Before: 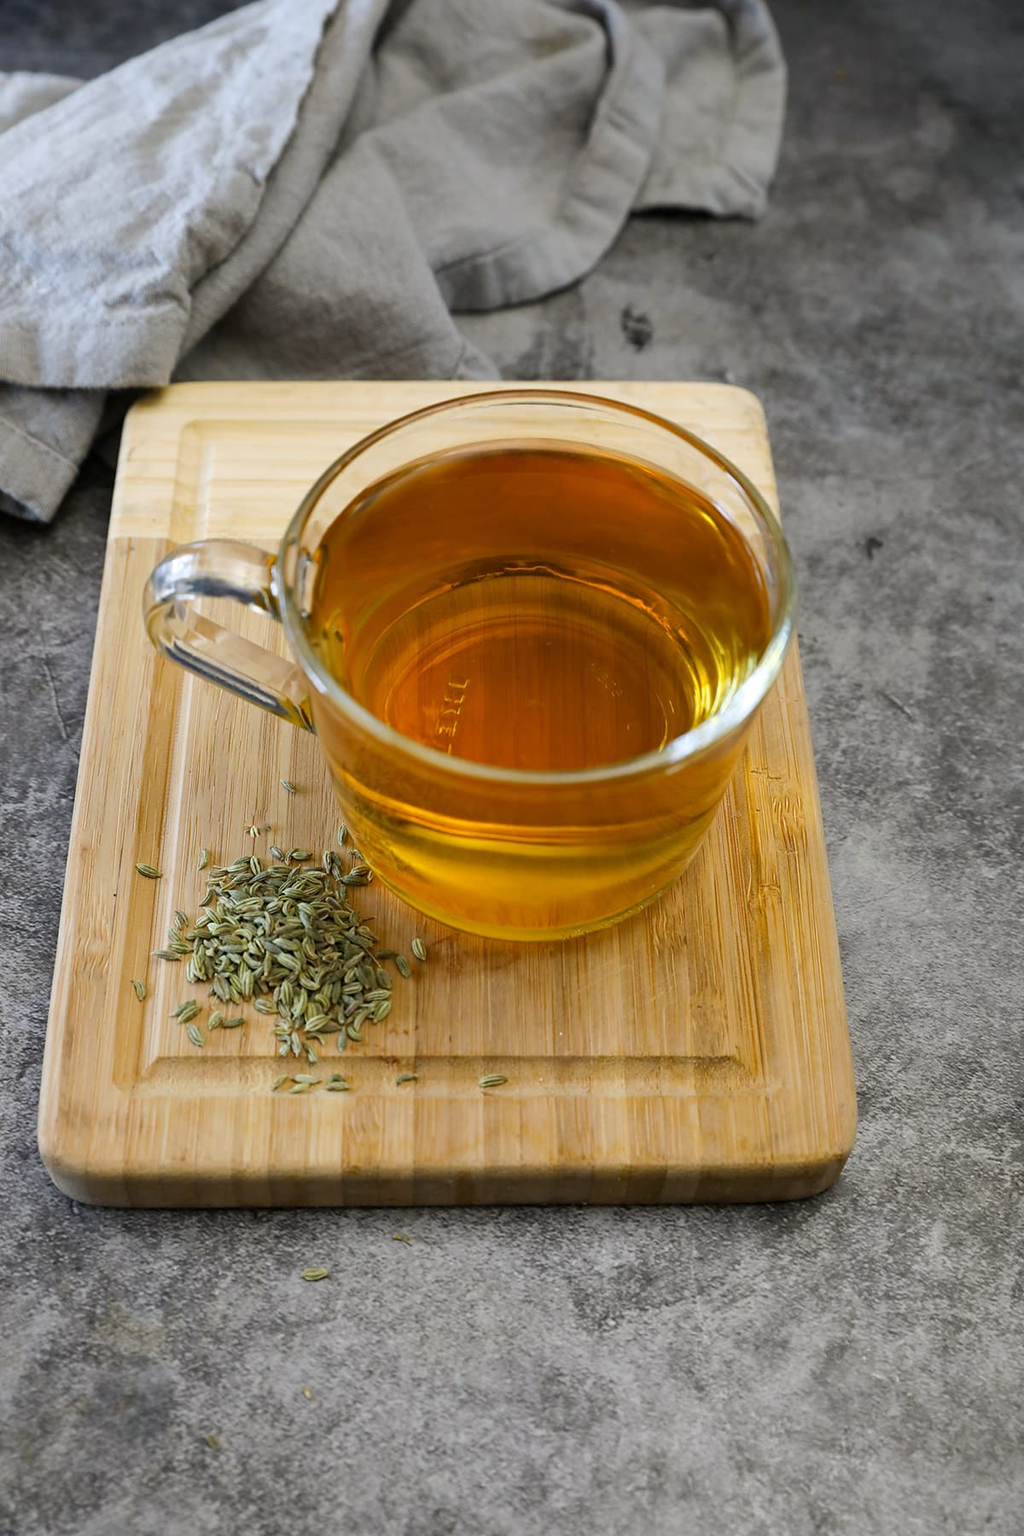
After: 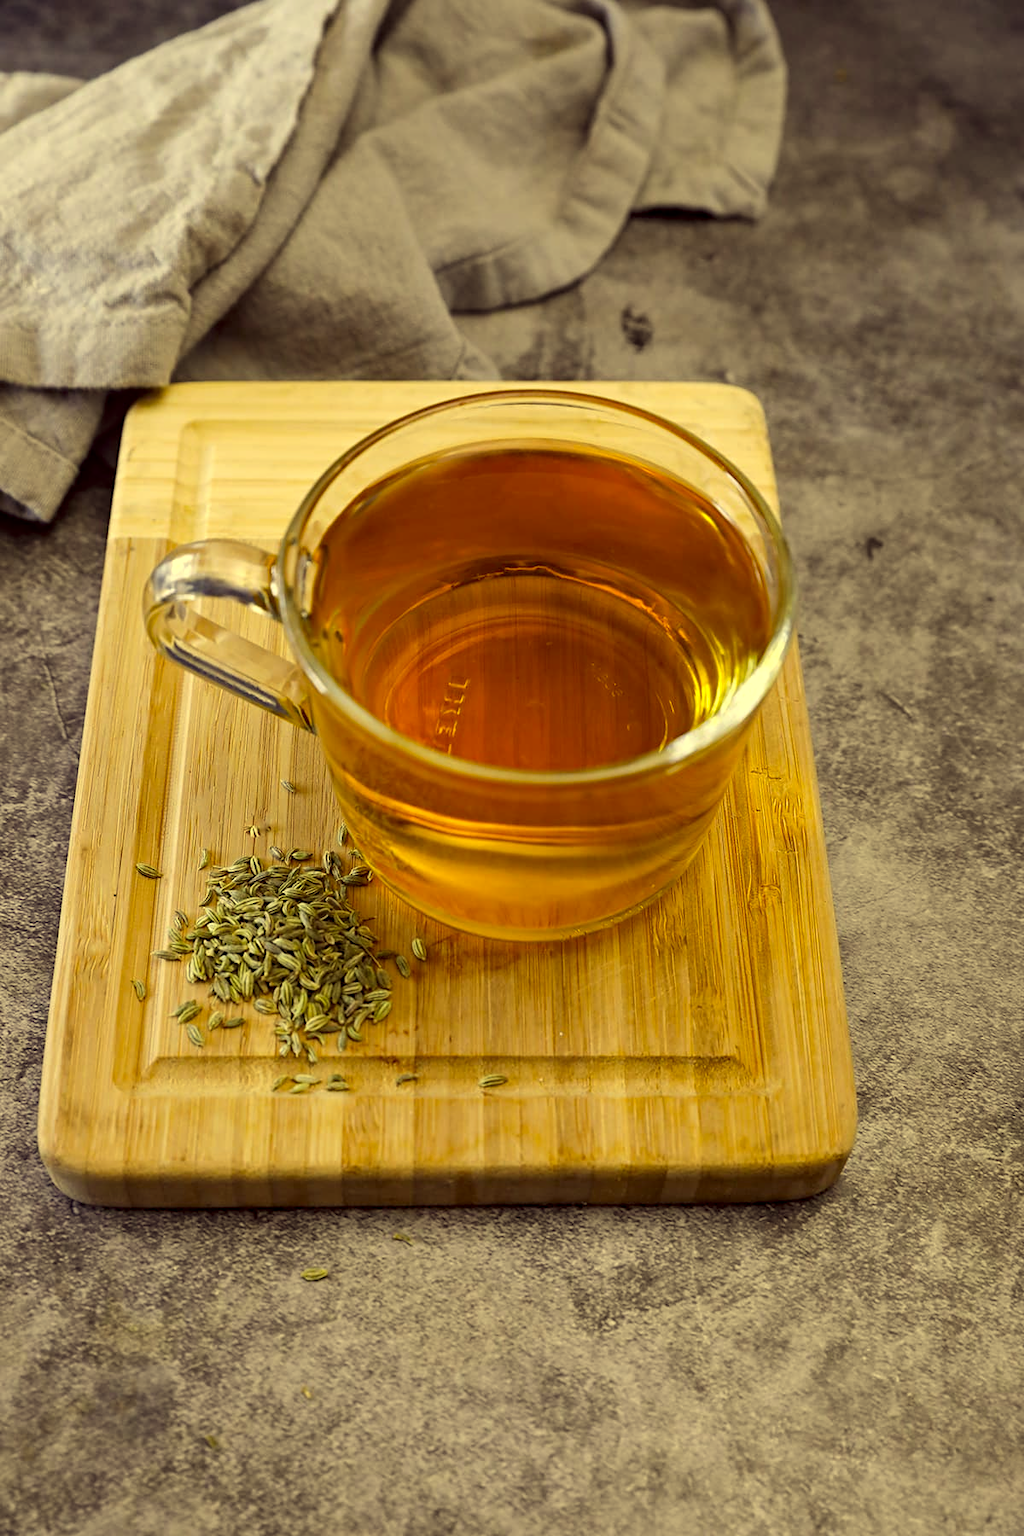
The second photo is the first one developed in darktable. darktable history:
contrast equalizer: y [[0.5, 0.504, 0.515, 0.527, 0.535, 0.534], [0.5 ×6], [0.491, 0.387, 0.179, 0.068, 0.068, 0.068], [0 ×5, 0.023], [0 ×6]]
local contrast: highlights 104%, shadows 98%, detail 119%, midtone range 0.2
color correction: highlights a* -0.391, highlights b* 39.79, shadows a* 9.21, shadows b* -0.571
